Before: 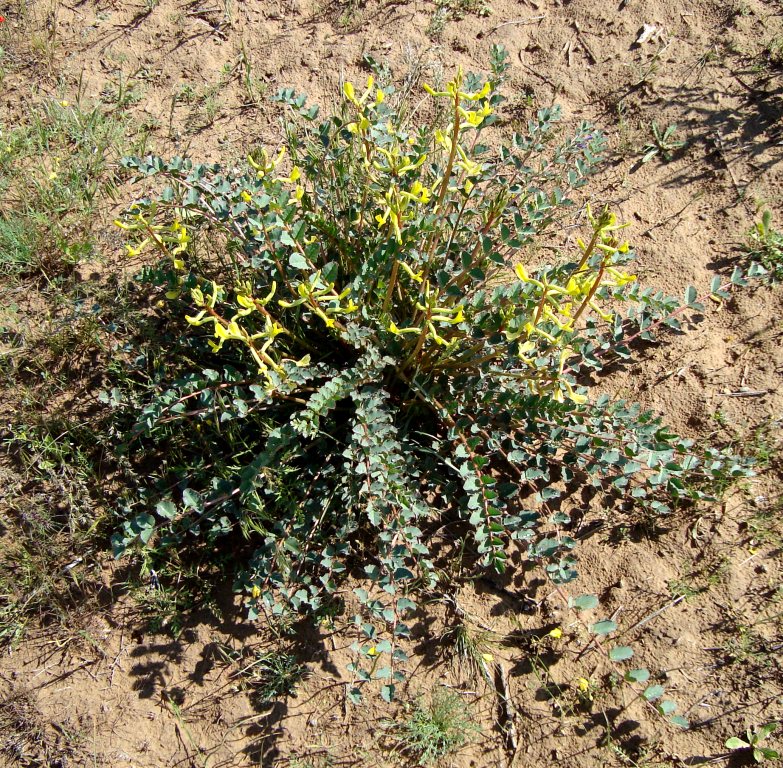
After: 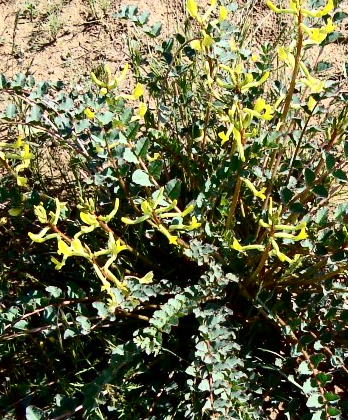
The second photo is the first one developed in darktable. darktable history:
crop: left 20.103%, top 10.866%, right 35.393%, bottom 34.429%
contrast brightness saturation: contrast 0.282
